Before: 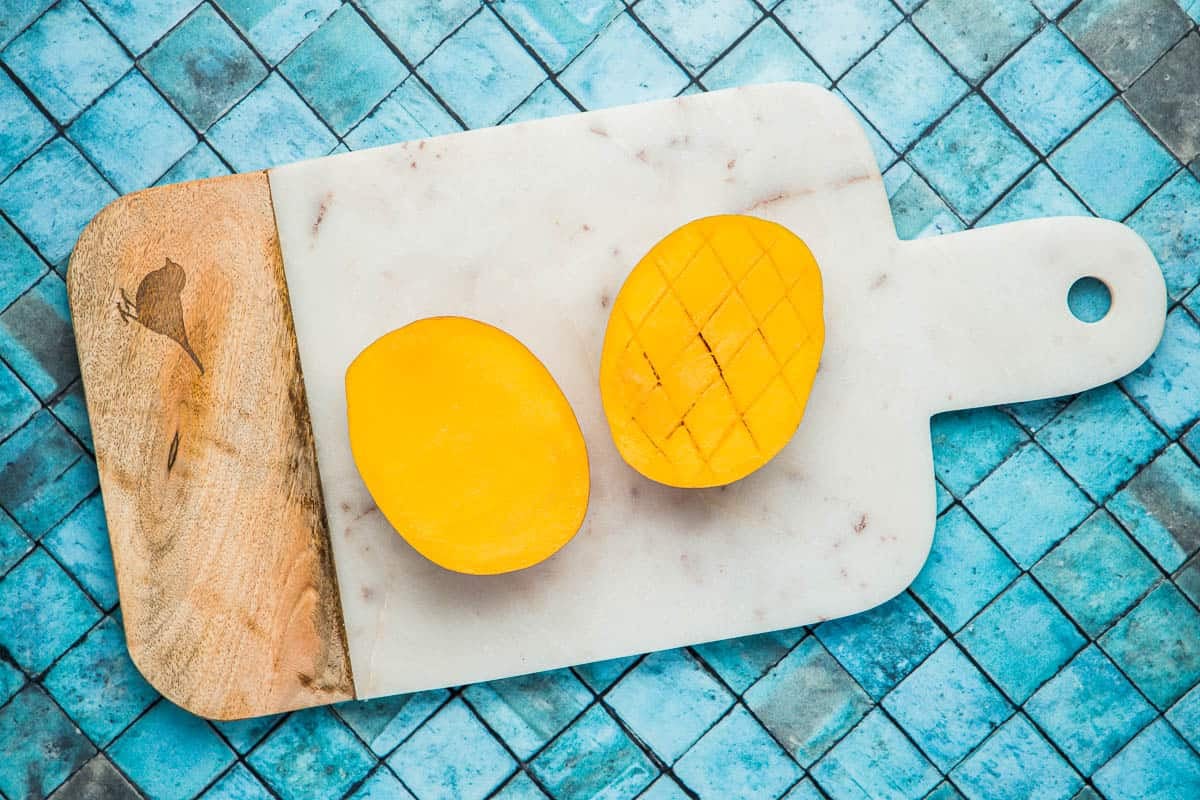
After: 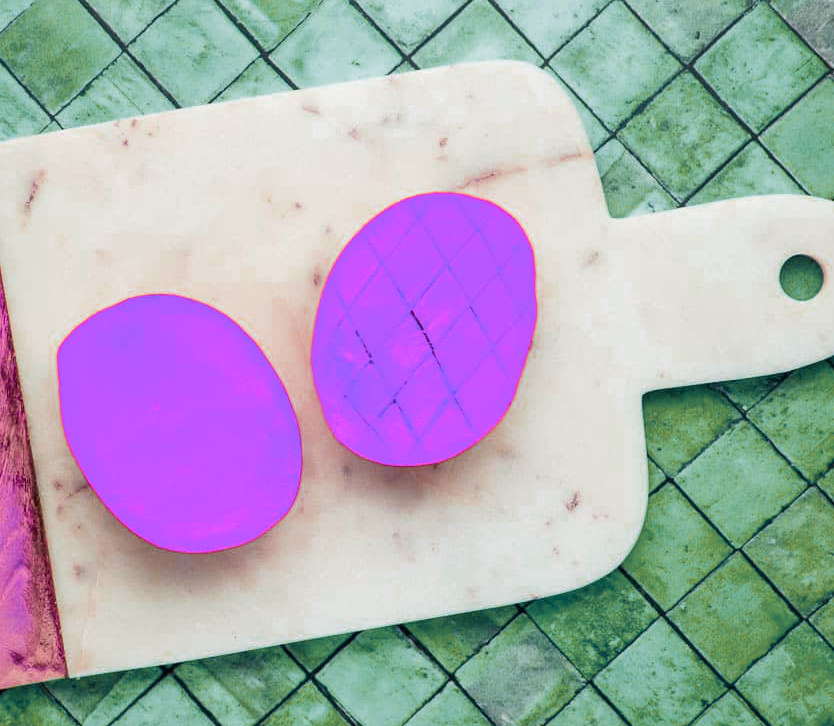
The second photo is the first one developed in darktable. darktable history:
color zones: curves: ch0 [(0.826, 0.353)]; ch1 [(0.242, 0.647) (0.889, 0.342)]; ch2 [(0.246, 0.089) (0.969, 0.068)]
contrast brightness saturation: contrast 0.1, brightness 0.02, saturation 0.02
crop and rotate: left 24.034%, top 2.838%, right 6.406%, bottom 6.299%
